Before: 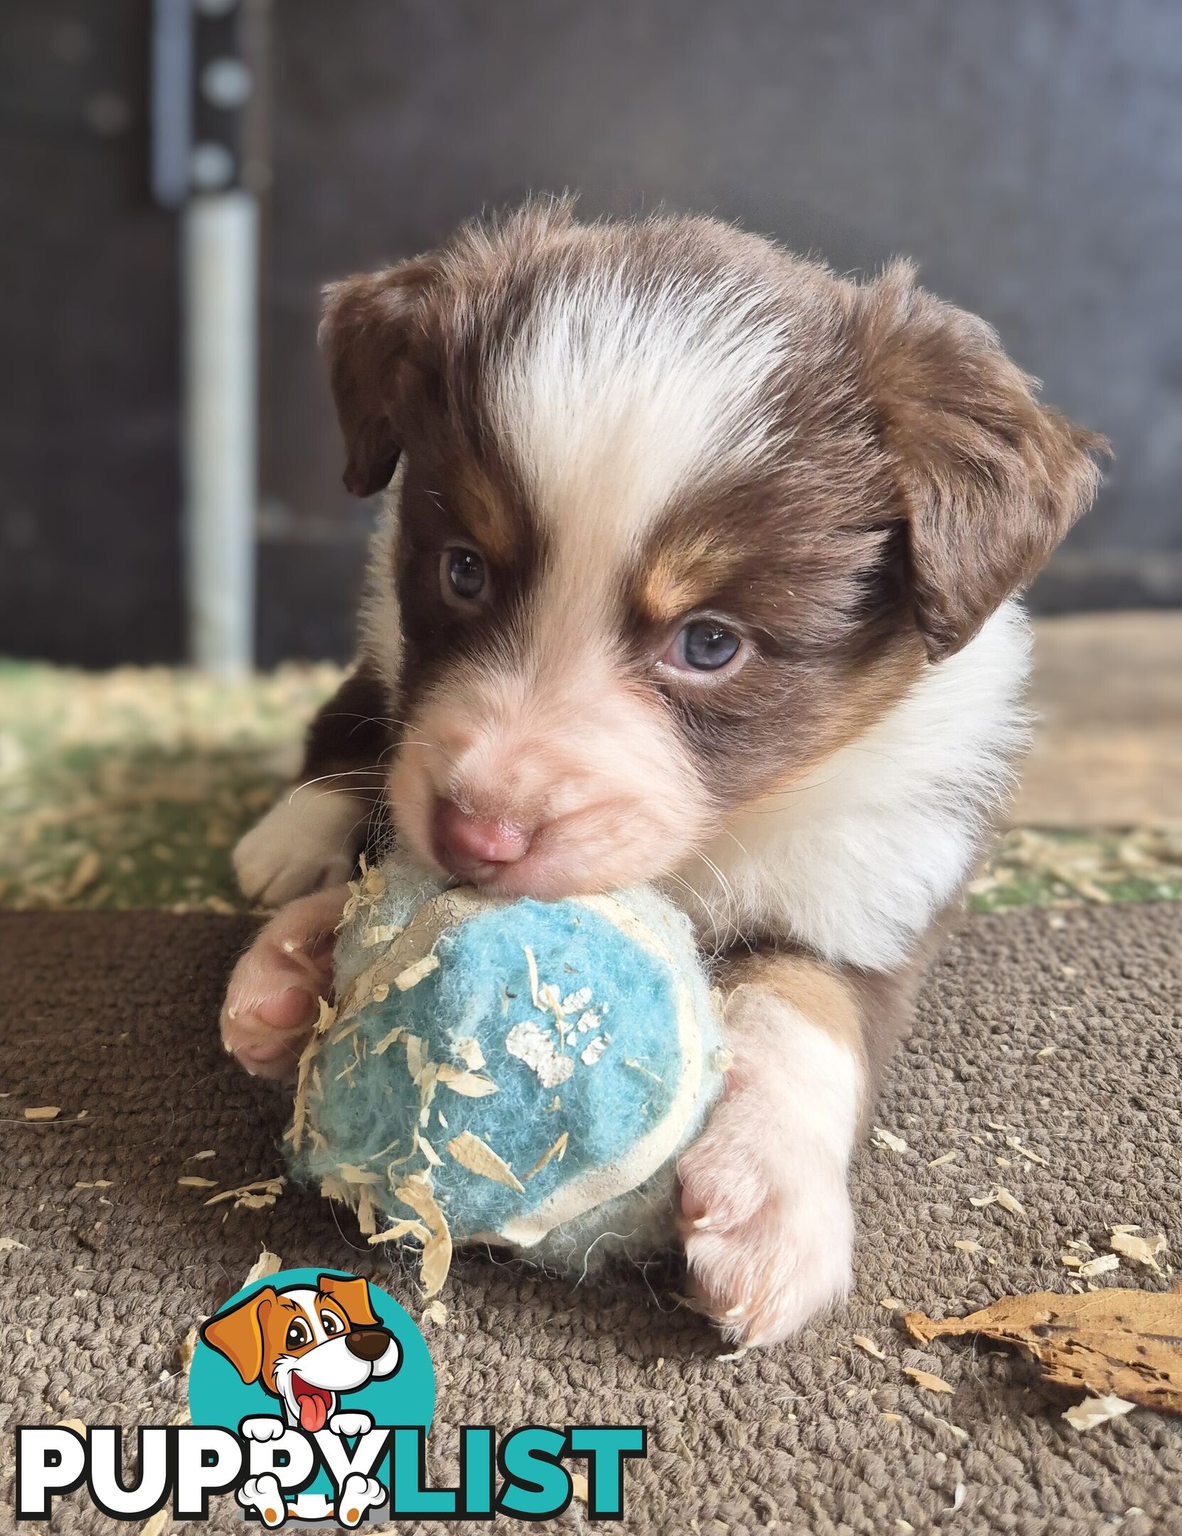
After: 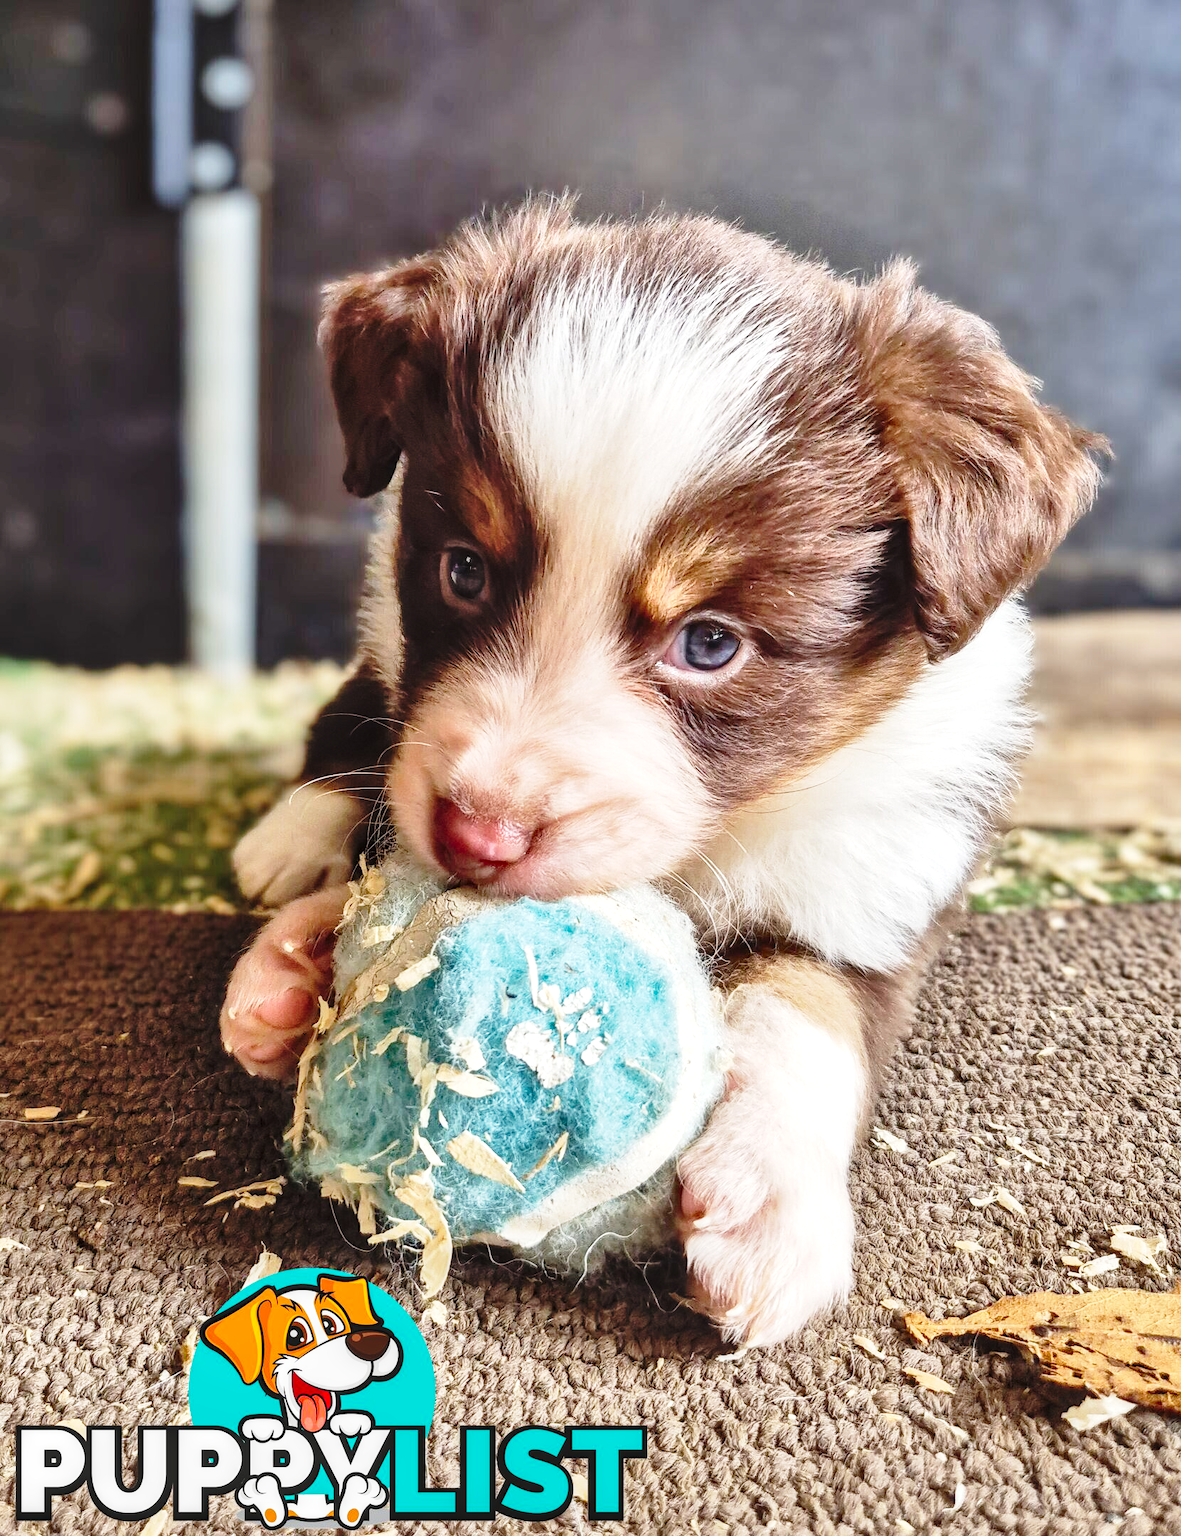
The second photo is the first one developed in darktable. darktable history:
base curve: curves: ch0 [(0, 0) (0.04, 0.03) (0.133, 0.232) (0.448, 0.748) (0.843, 0.968) (1, 1)], preserve colors none
local contrast: on, module defaults
shadows and highlights: low approximation 0.01, soften with gaussian
